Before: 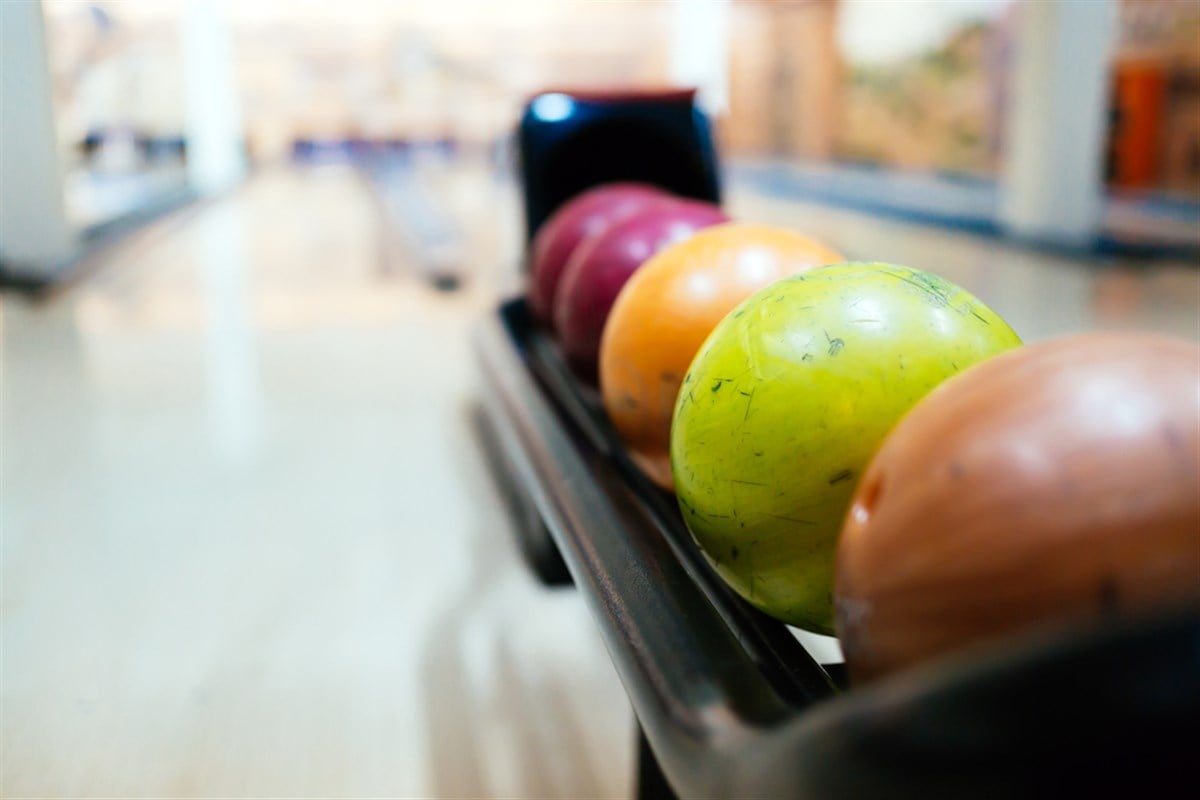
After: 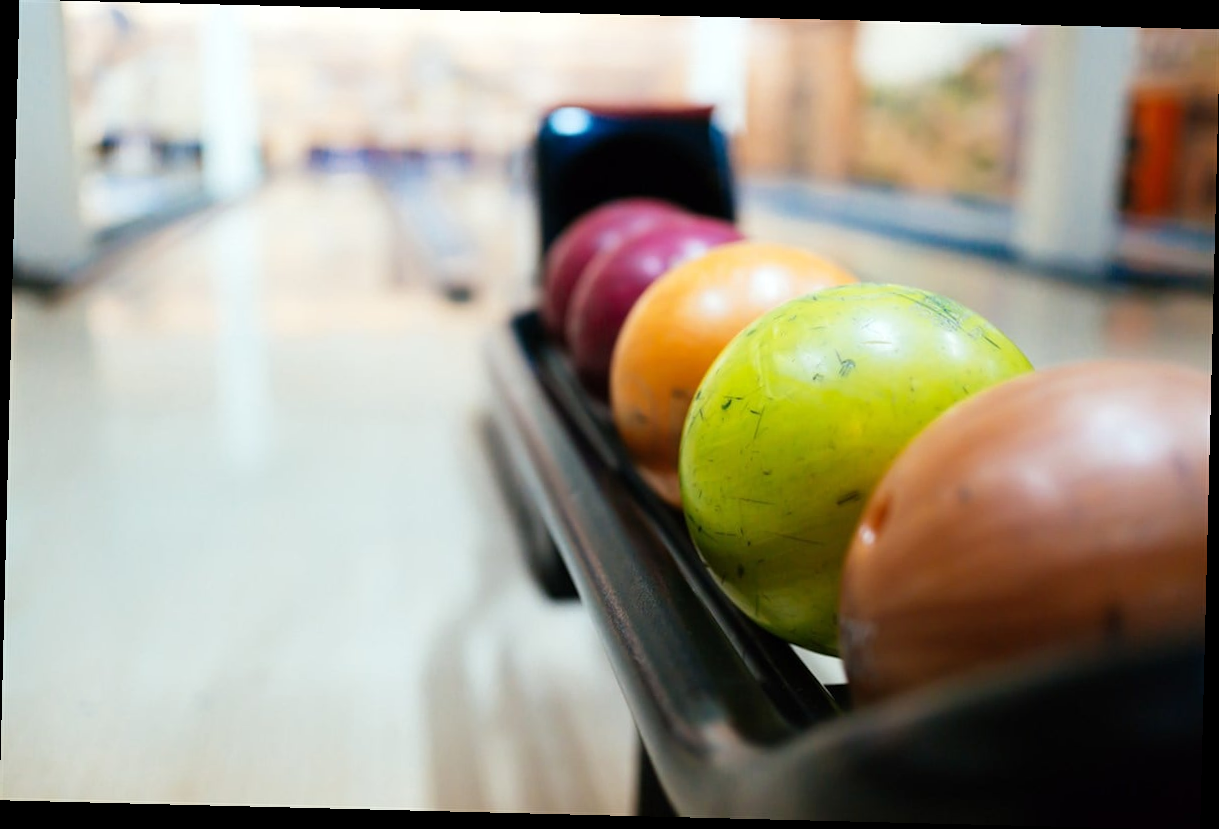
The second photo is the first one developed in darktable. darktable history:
crop and rotate: angle -1.43°
